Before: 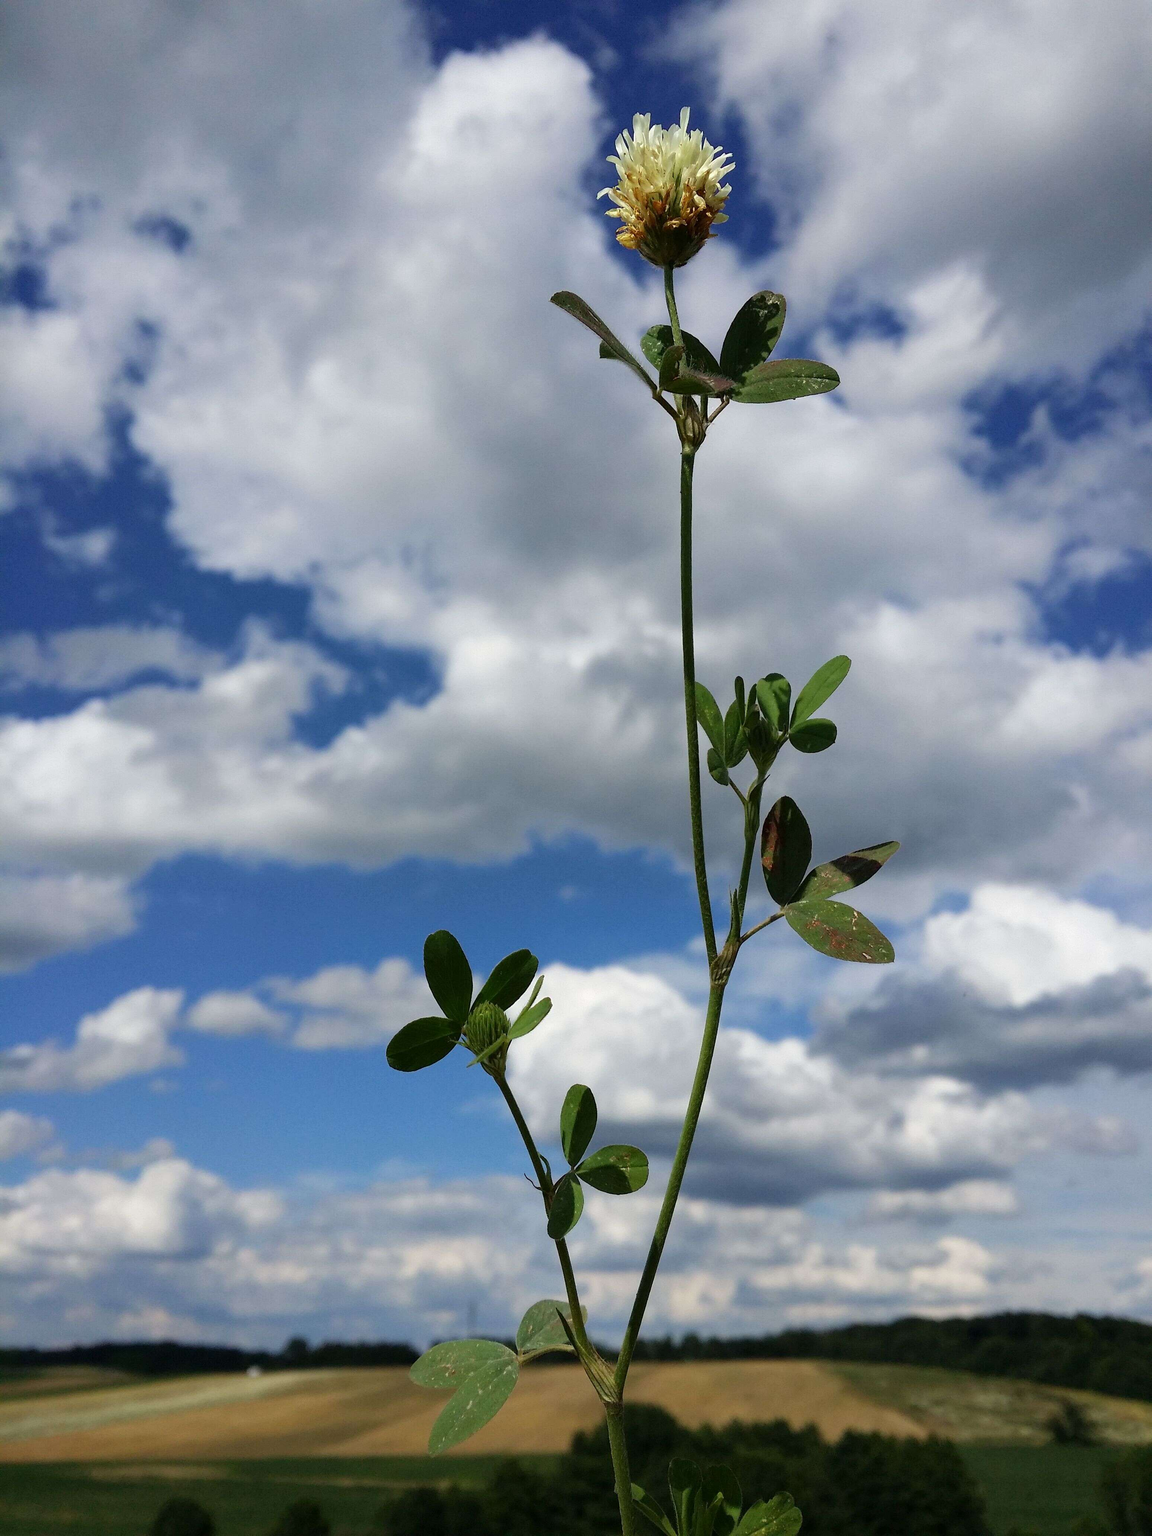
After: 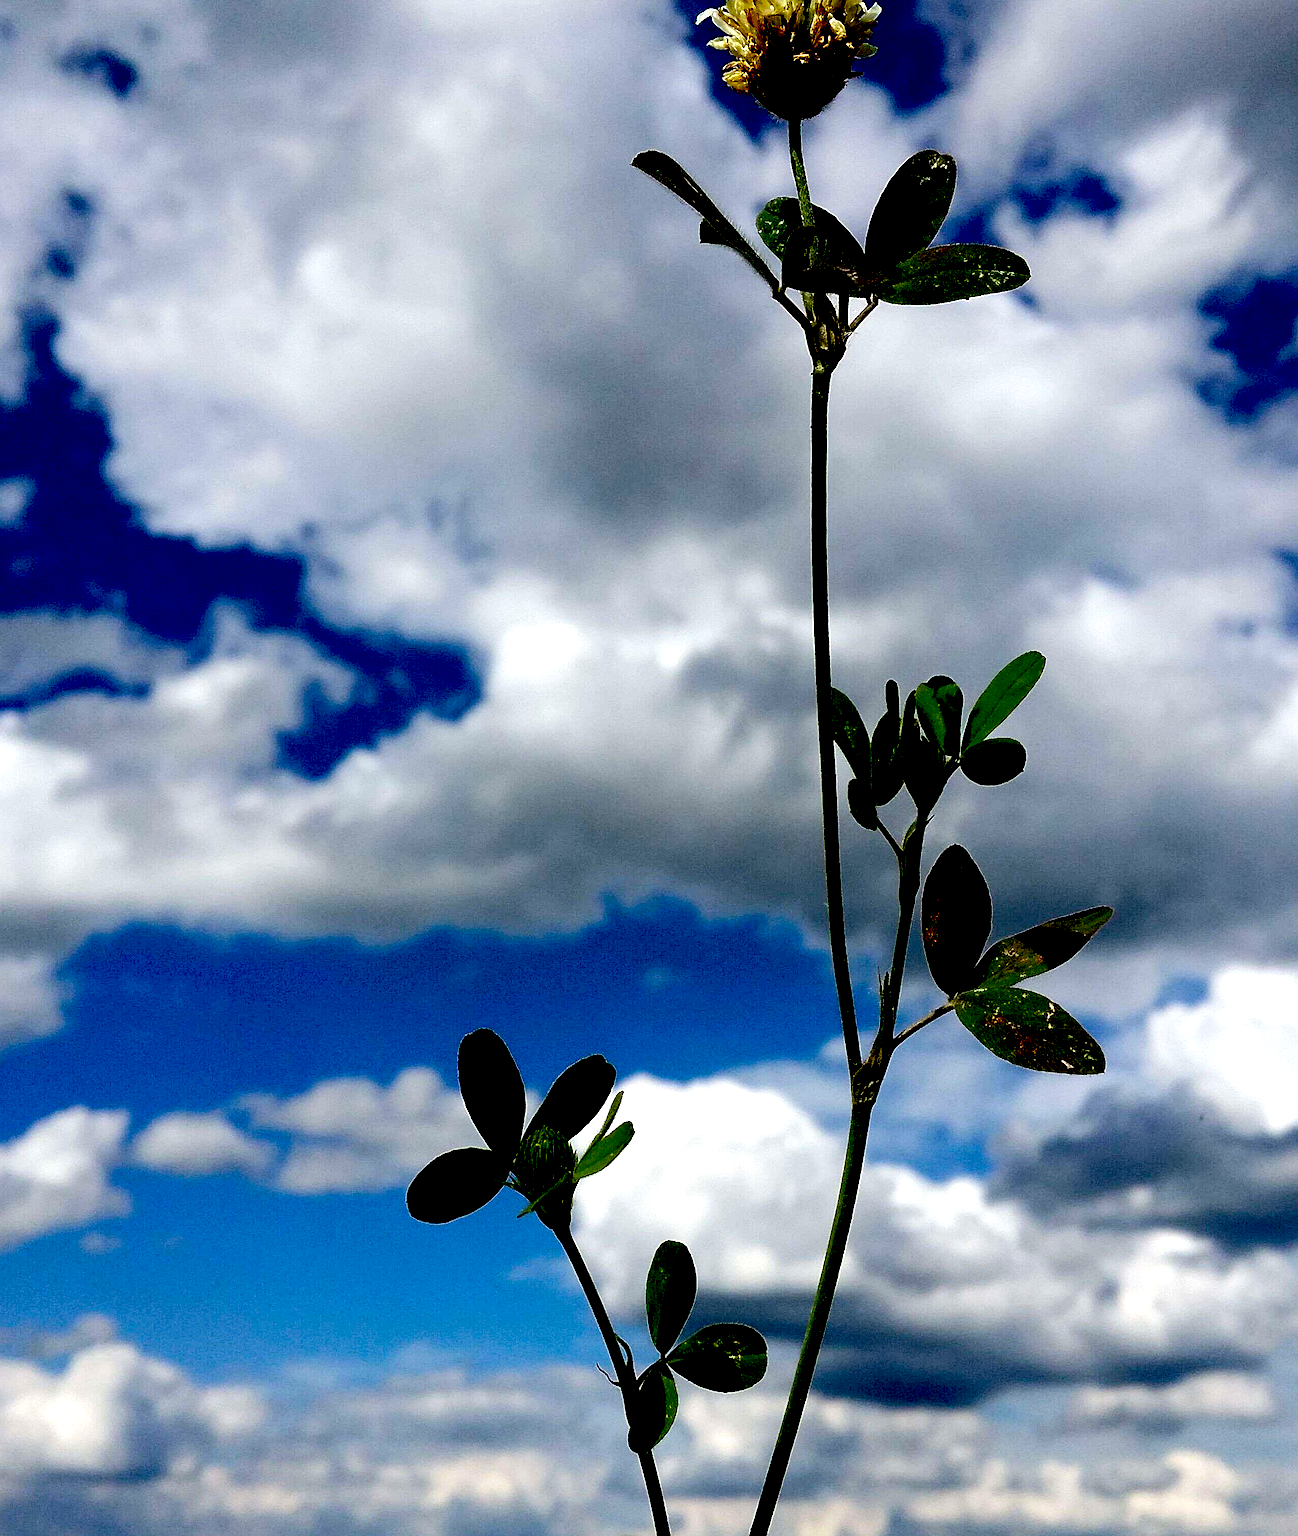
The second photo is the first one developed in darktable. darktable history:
sharpen: on, module defaults
tone equalizer: -8 EV -0.75 EV, -7 EV -0.7 EV, -6 EV -0.6 EV, -5 EV -0.4 EV, -3 EV 0.4 EV, -2 EV 0.6 EV, -1 EV 0.7 EV, +0 EV 0.75 EV, edges refinement/feathering 500, mask exposure compensation -1.57 EV, preserve details no
exposure: black level correction 0.1, exposure -0.092 EV, compensate highlight preservation false
crop: left 7.856%, top 11.836%, right 10.12%, bottom 15.387%
